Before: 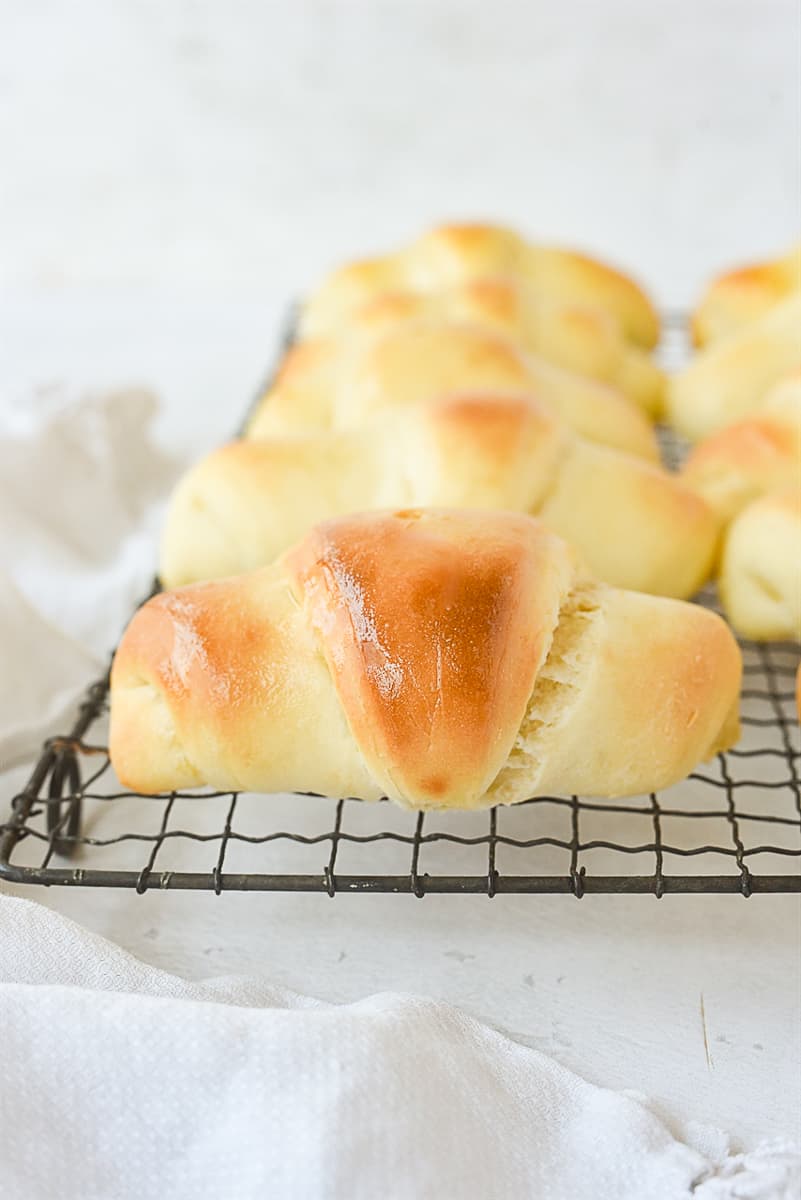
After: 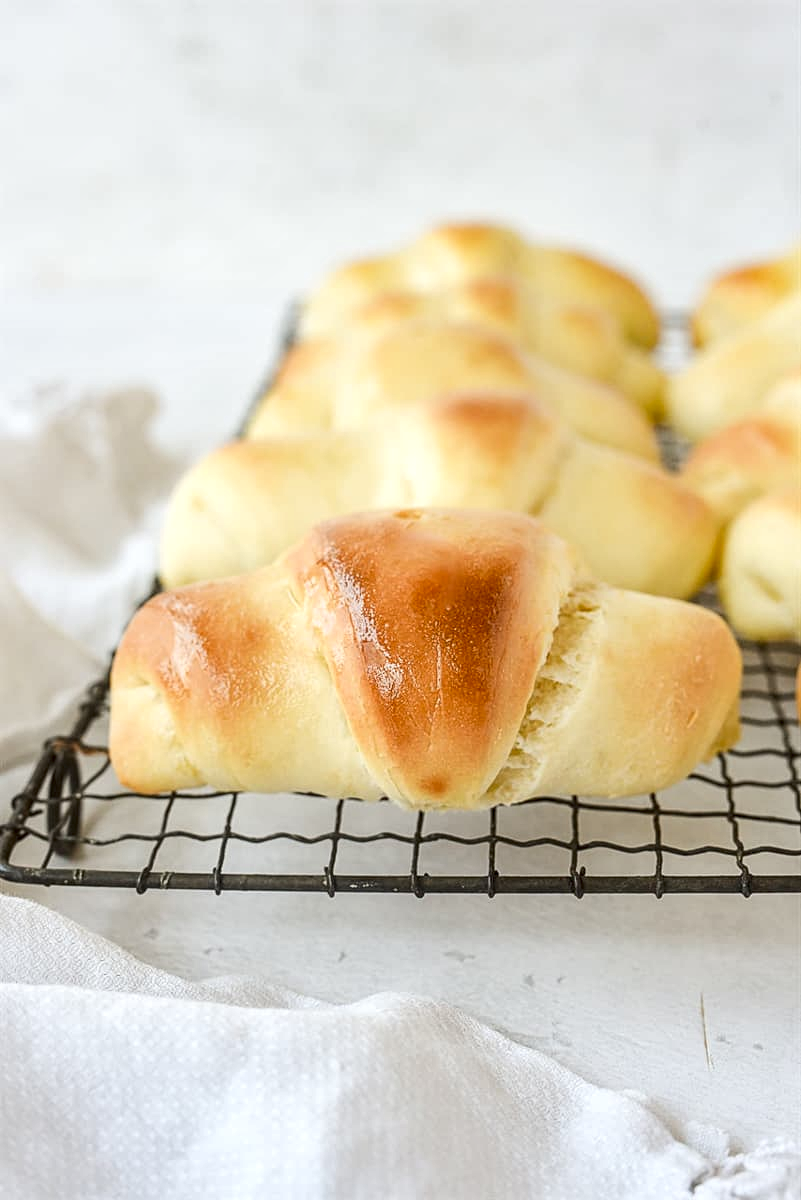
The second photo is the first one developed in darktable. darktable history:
local contrast: highlights 58%, detail 146%
